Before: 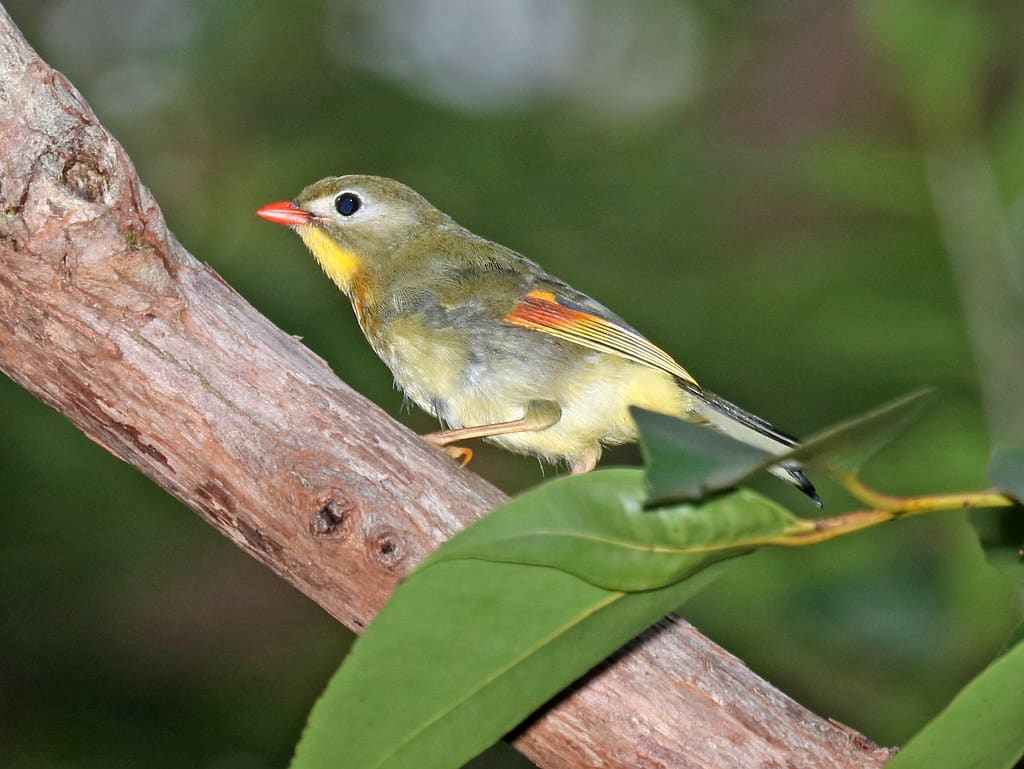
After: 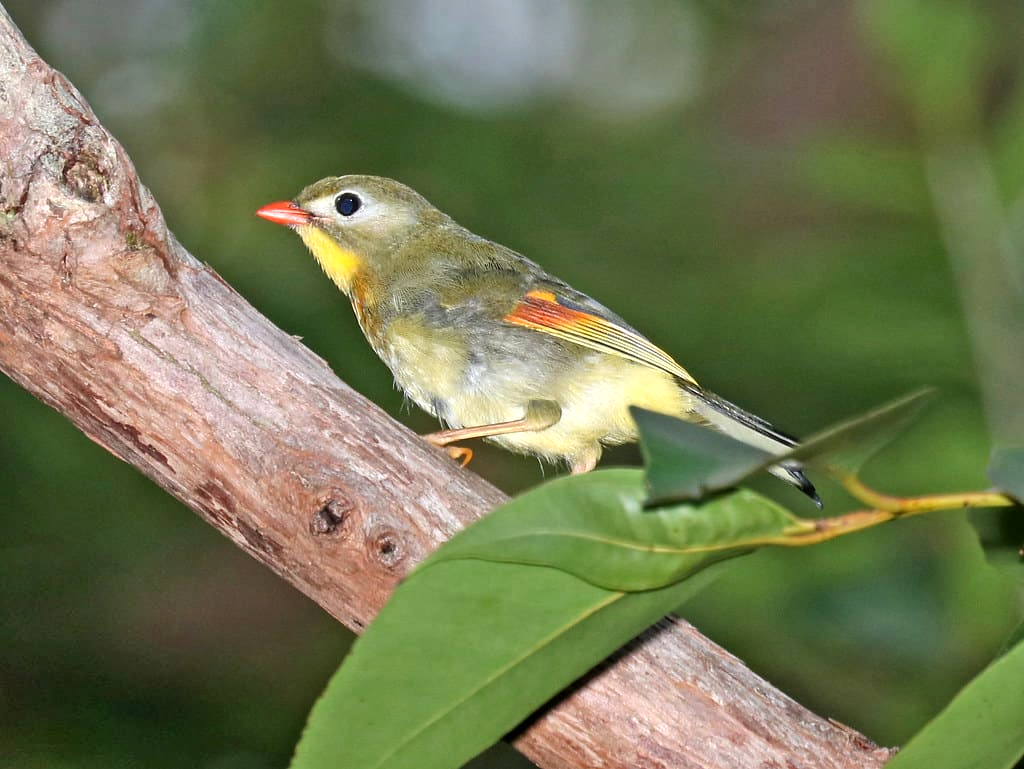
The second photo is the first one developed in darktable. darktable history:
shadows and highlights: low approximation 0.01, soften with gaussian
exposure: exposure 0.204 EV, compensate exposure bias true, compensate highlight preservation false
contrast brightness saturation: contrast 0.076, saturation 0.016
tone equalizer: on, module defaults
